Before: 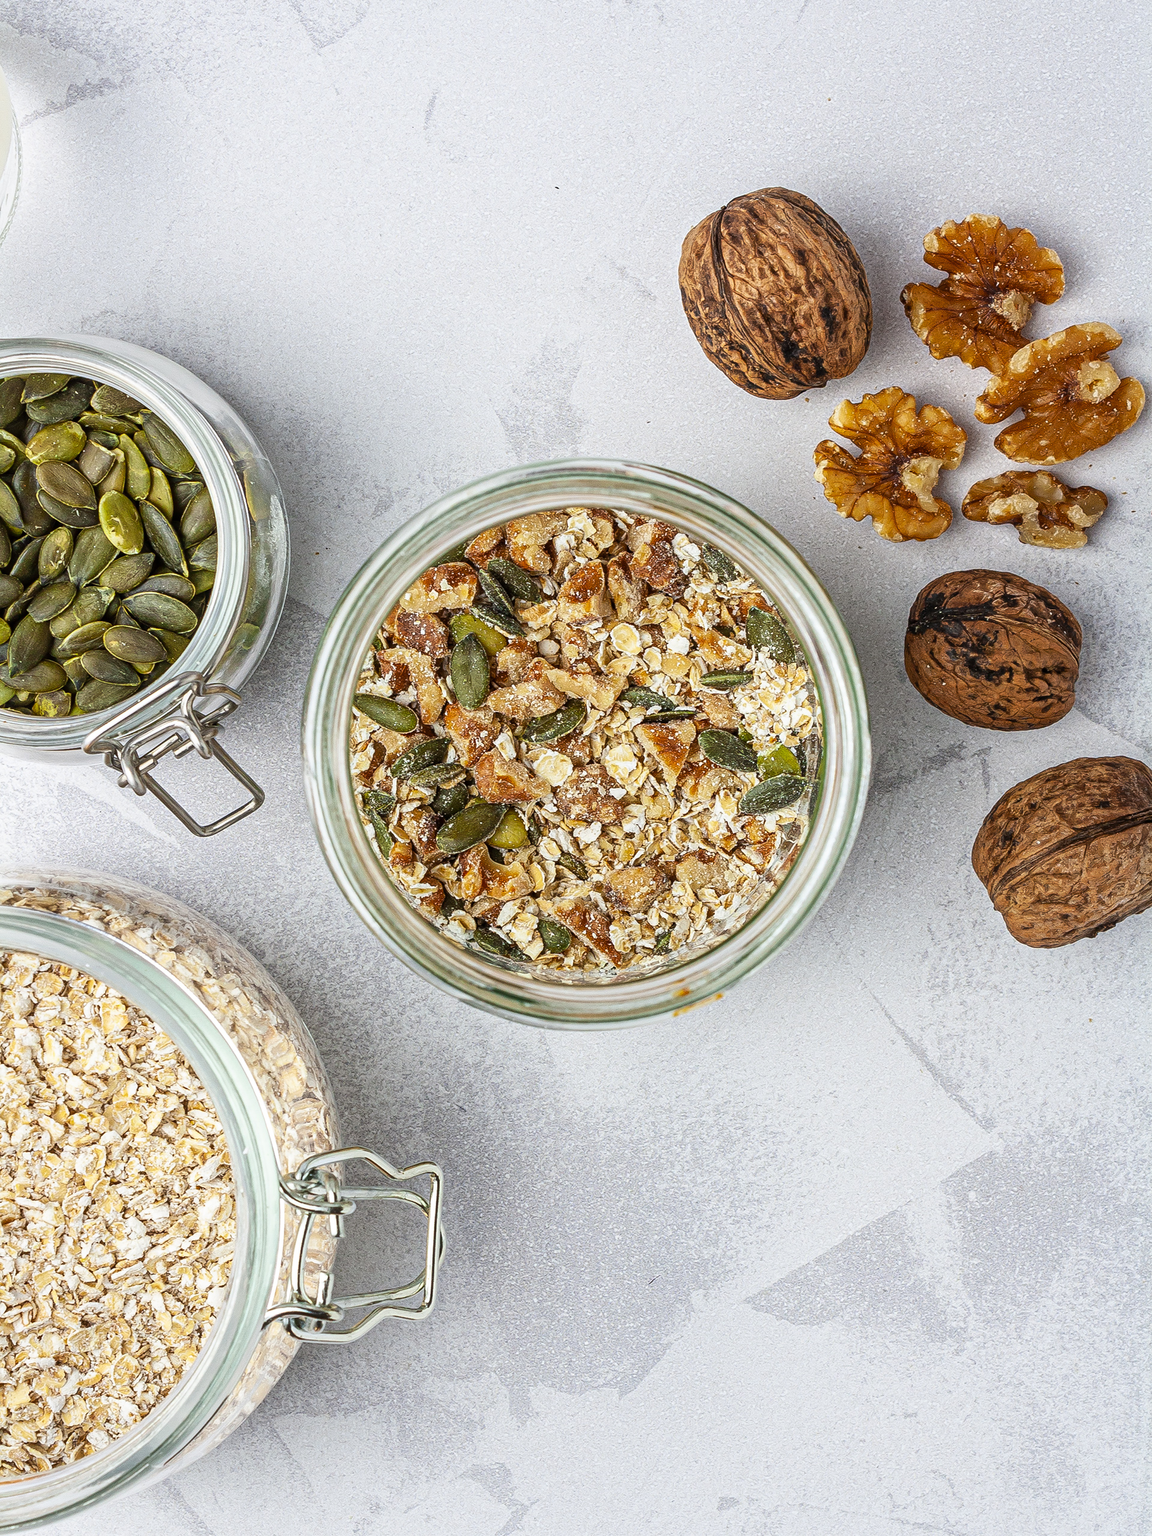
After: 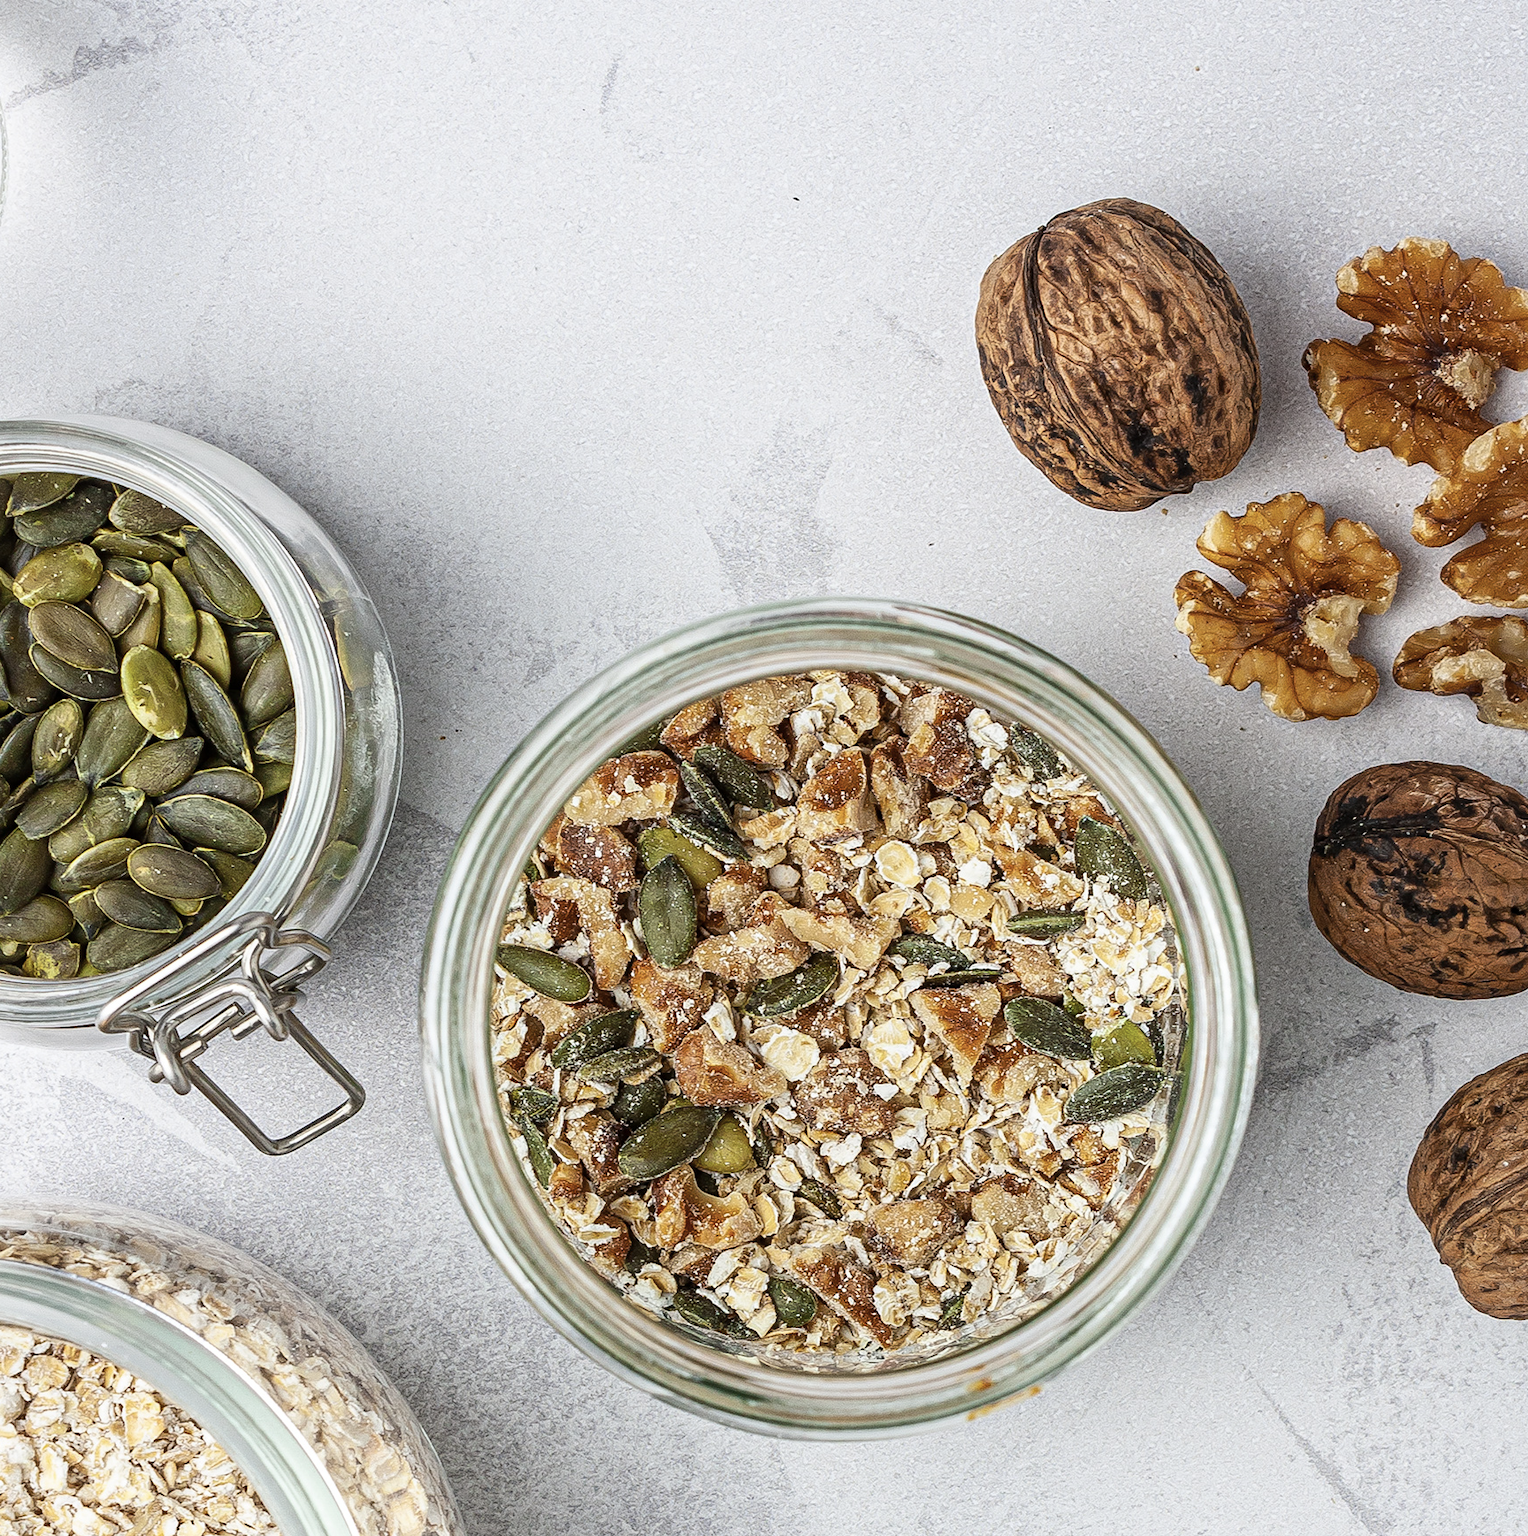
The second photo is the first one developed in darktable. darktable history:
contrast brightness saturation: contrast 0.06, brightness -0.01, saturation -0.23
crop: left 1.509%, top 3.452%, right 7.696%, bottom 28.452%
